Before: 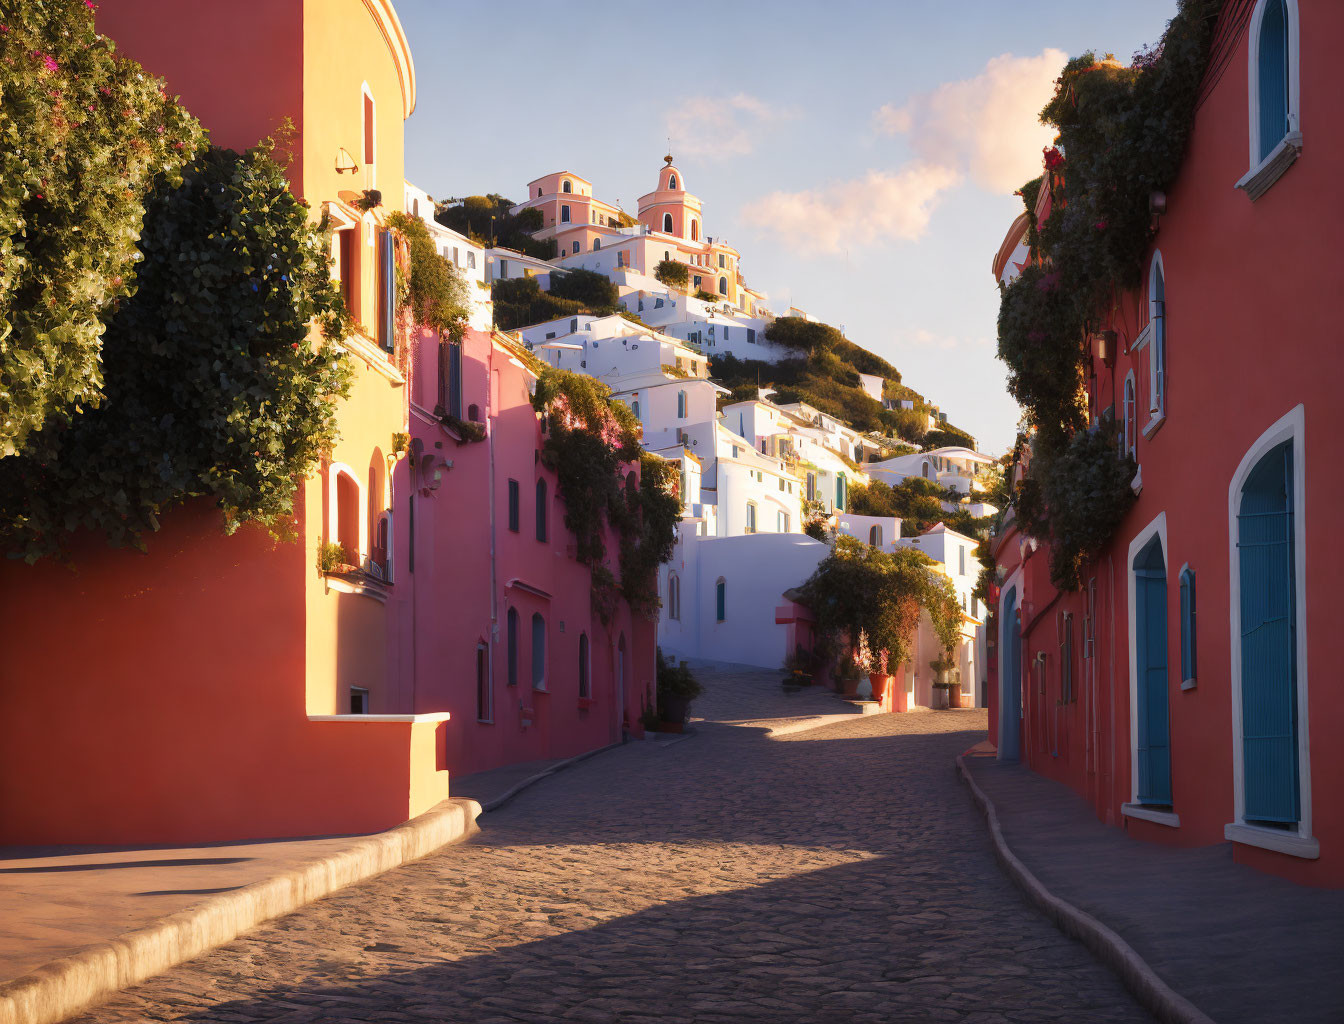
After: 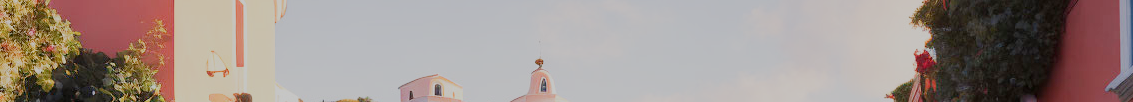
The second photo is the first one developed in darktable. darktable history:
tone curve: curves: ch0 [(0, 0) (0.003, 0.003) (0.011, 0.011) (0.025, 0.025) (0.044, 0.044) (0.069, 0.068) (0.1, 0.098) (0.136, 0.134) (0.177, 0.175) (0.224, 0.221) (0.277, 0.273) (0.335, 0.33) (0.399, 0.393) (0.468, 0.461) (0.543, 0.534) (0.623, 0.614) (0.709, 0.69) (0.801, 0.752) (0.898, 0.835) (1, 1)], preserve colors none
sigmoid: contrast 1.05, skew -0.15
bloom: size 3%, threshold 100%, strength 0%
crop and rotate: left 9.644%, top 9.491%, right 6.021%, bottom 80.509%
exposure: black level correction 0.001, exposure 0.955 EV, compensate exposure bias true, compensate highlight preservation false
